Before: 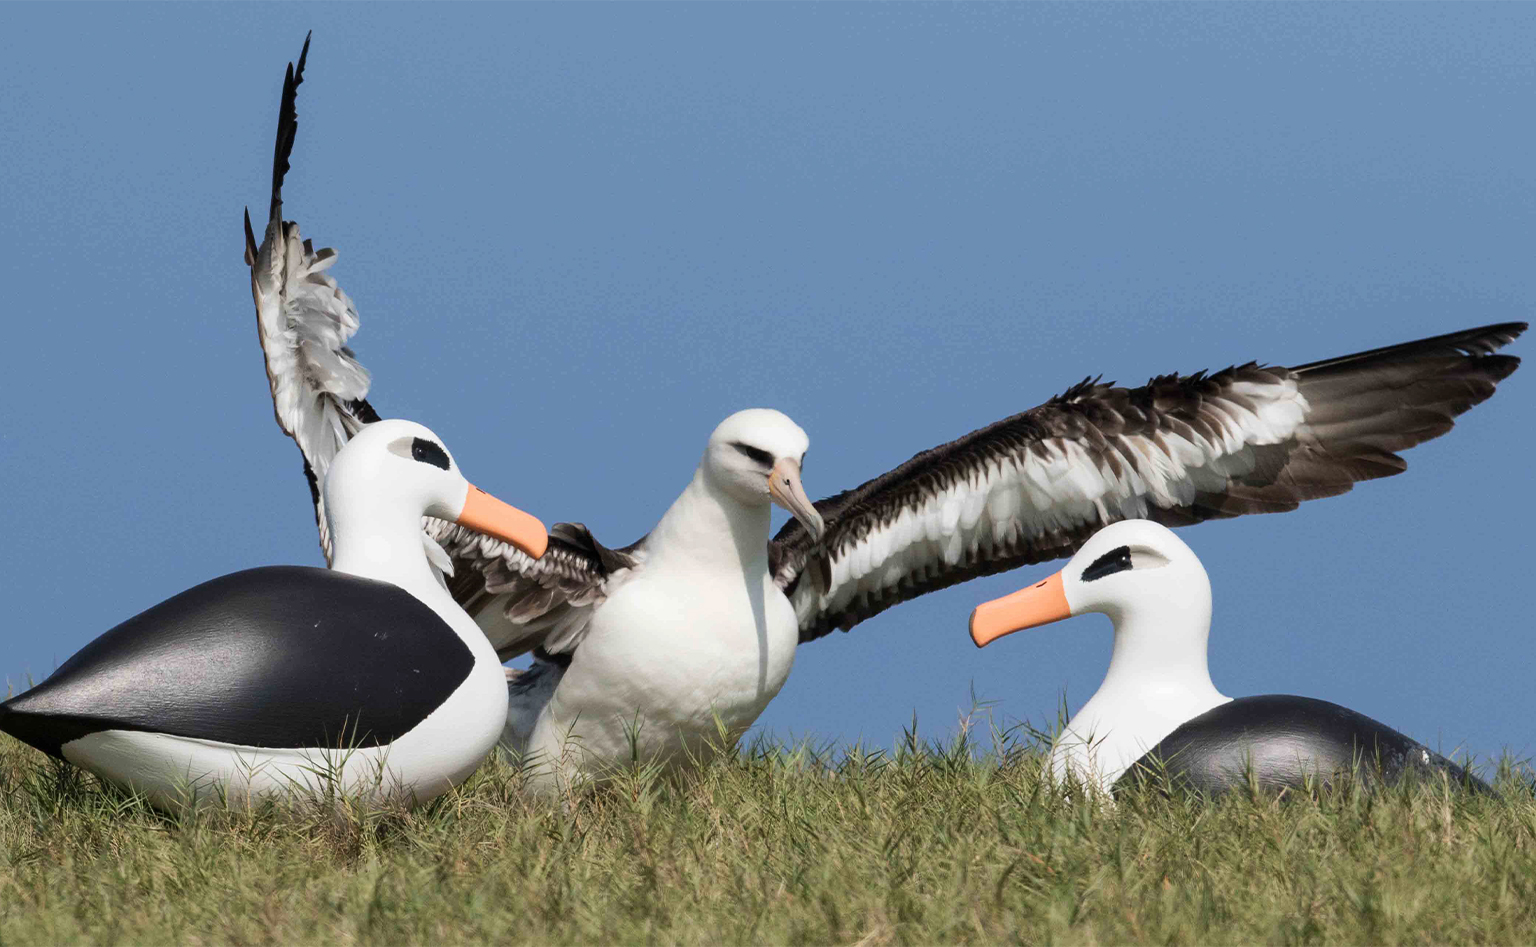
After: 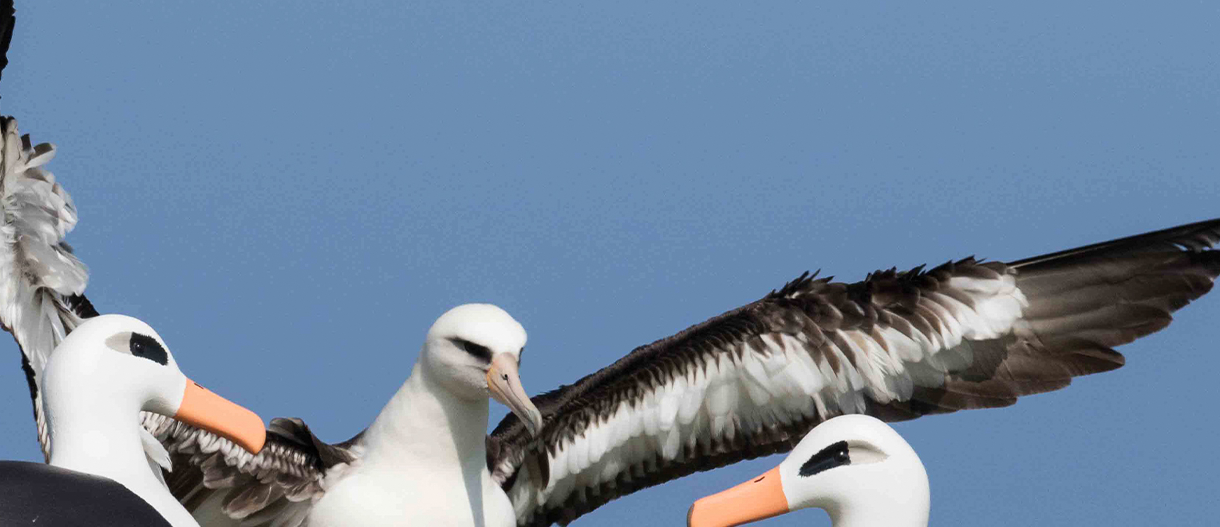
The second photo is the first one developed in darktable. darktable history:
crop: left 18.38%, top 11.092%, right 2.134%, bottom 33.217%
grain: coarseness 0.81 ISO, strength 1.34%, mid-tones bias 0%
